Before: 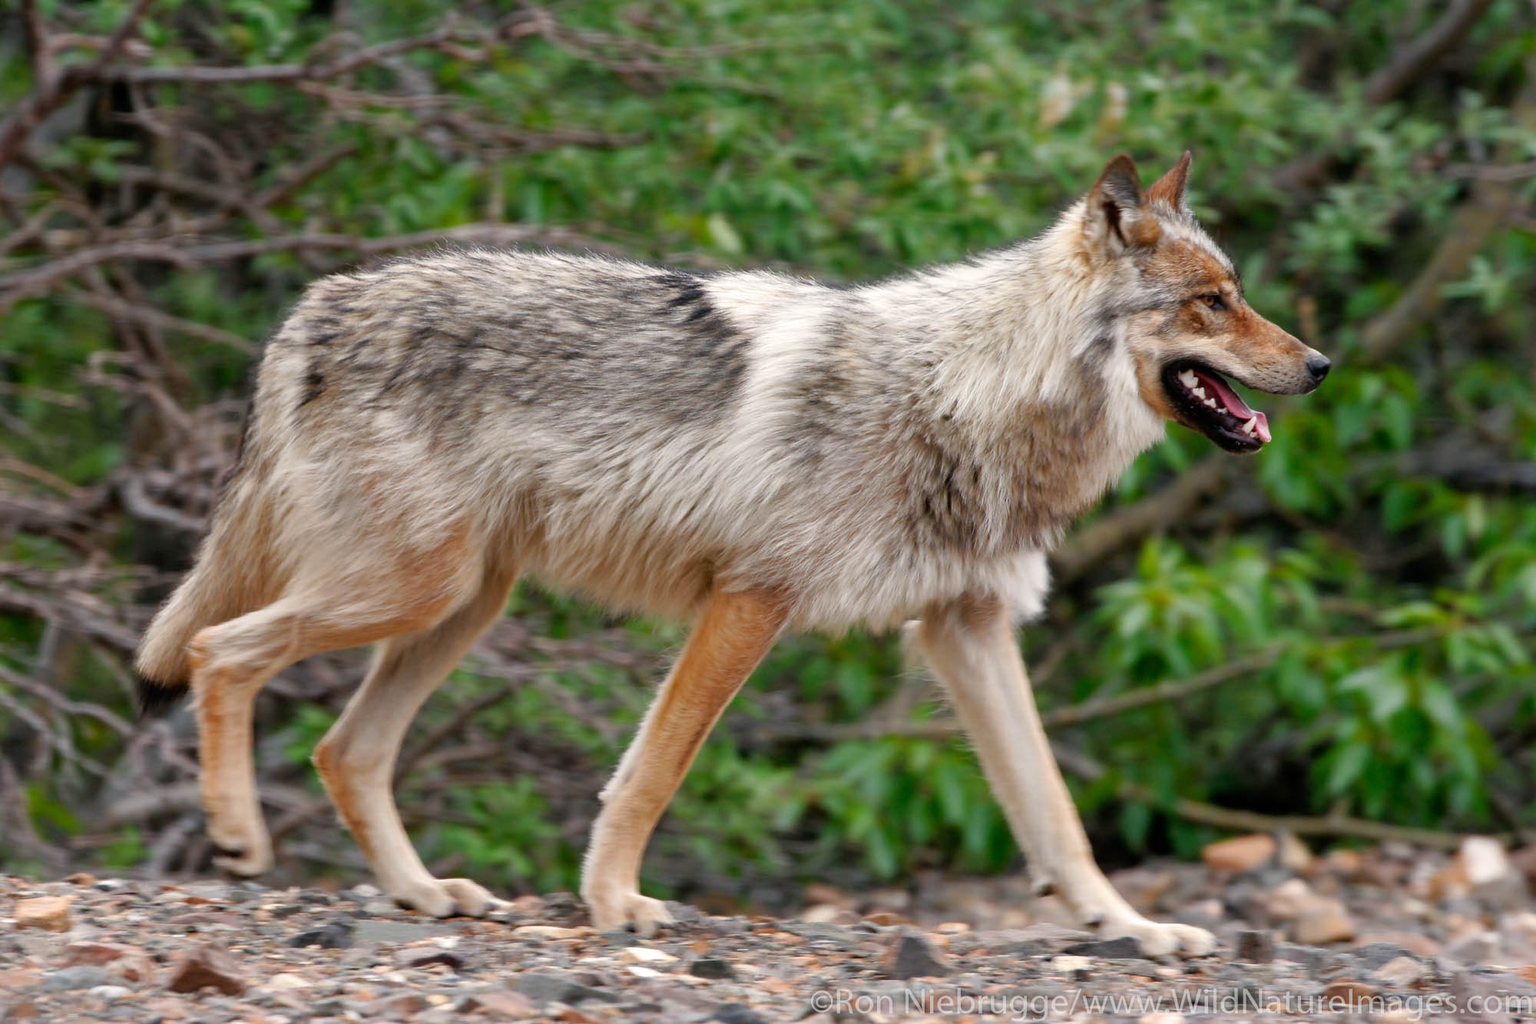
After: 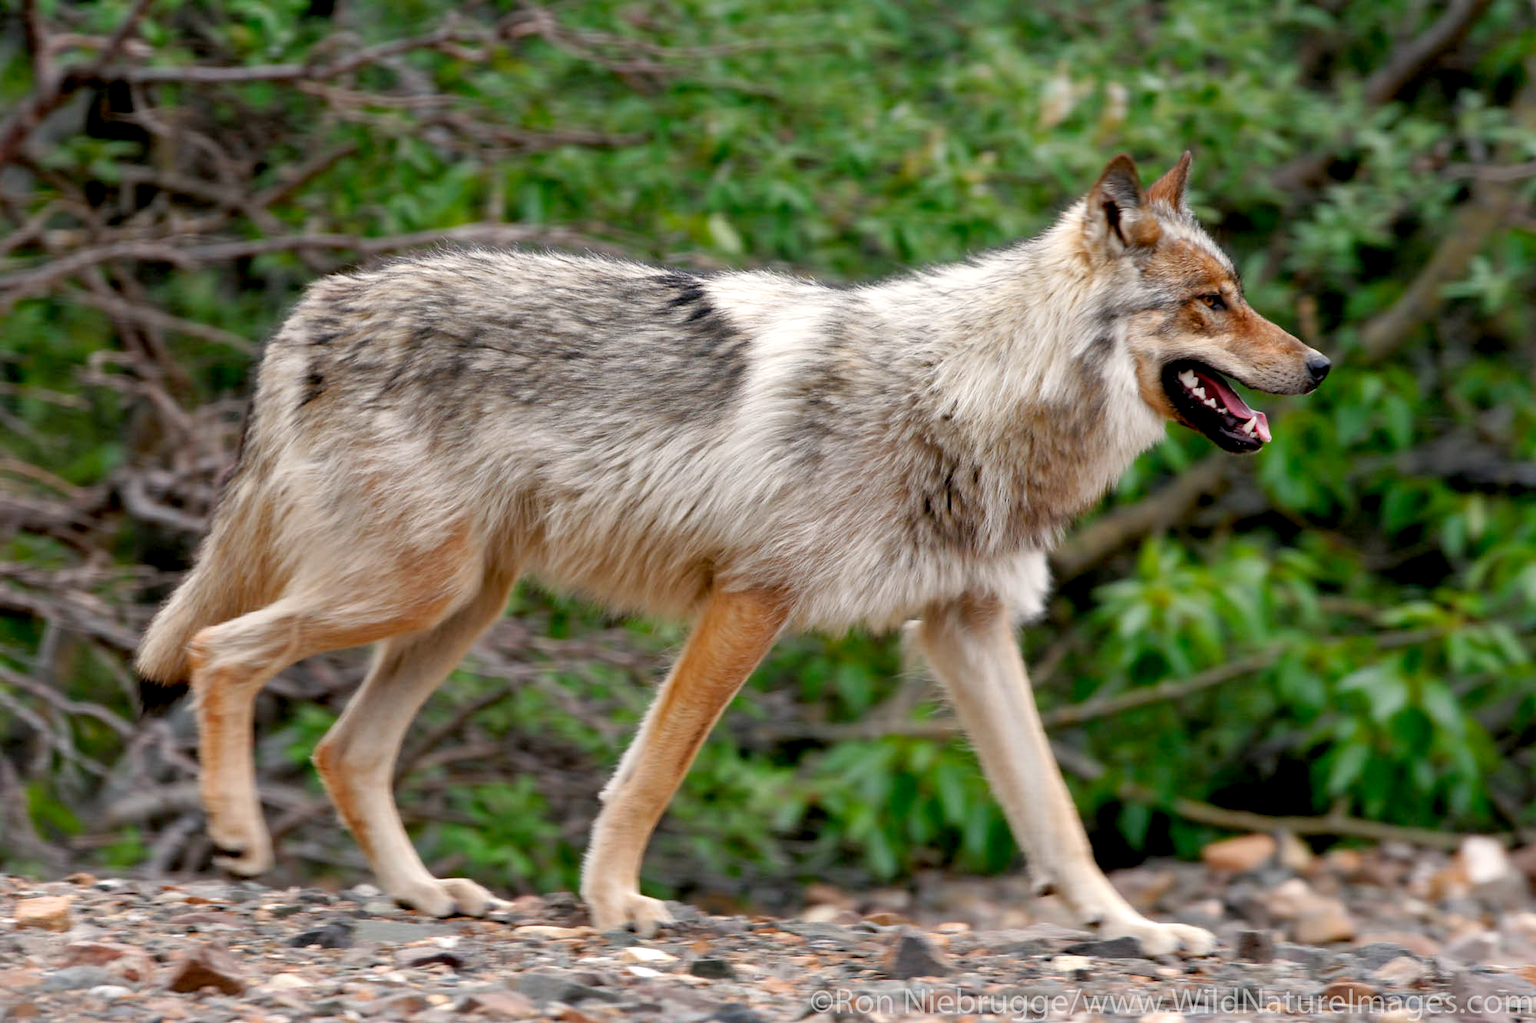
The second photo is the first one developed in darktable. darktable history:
exposure: black level correction 0.009, exposure 0.11 EV, compensate highlight preservation false
